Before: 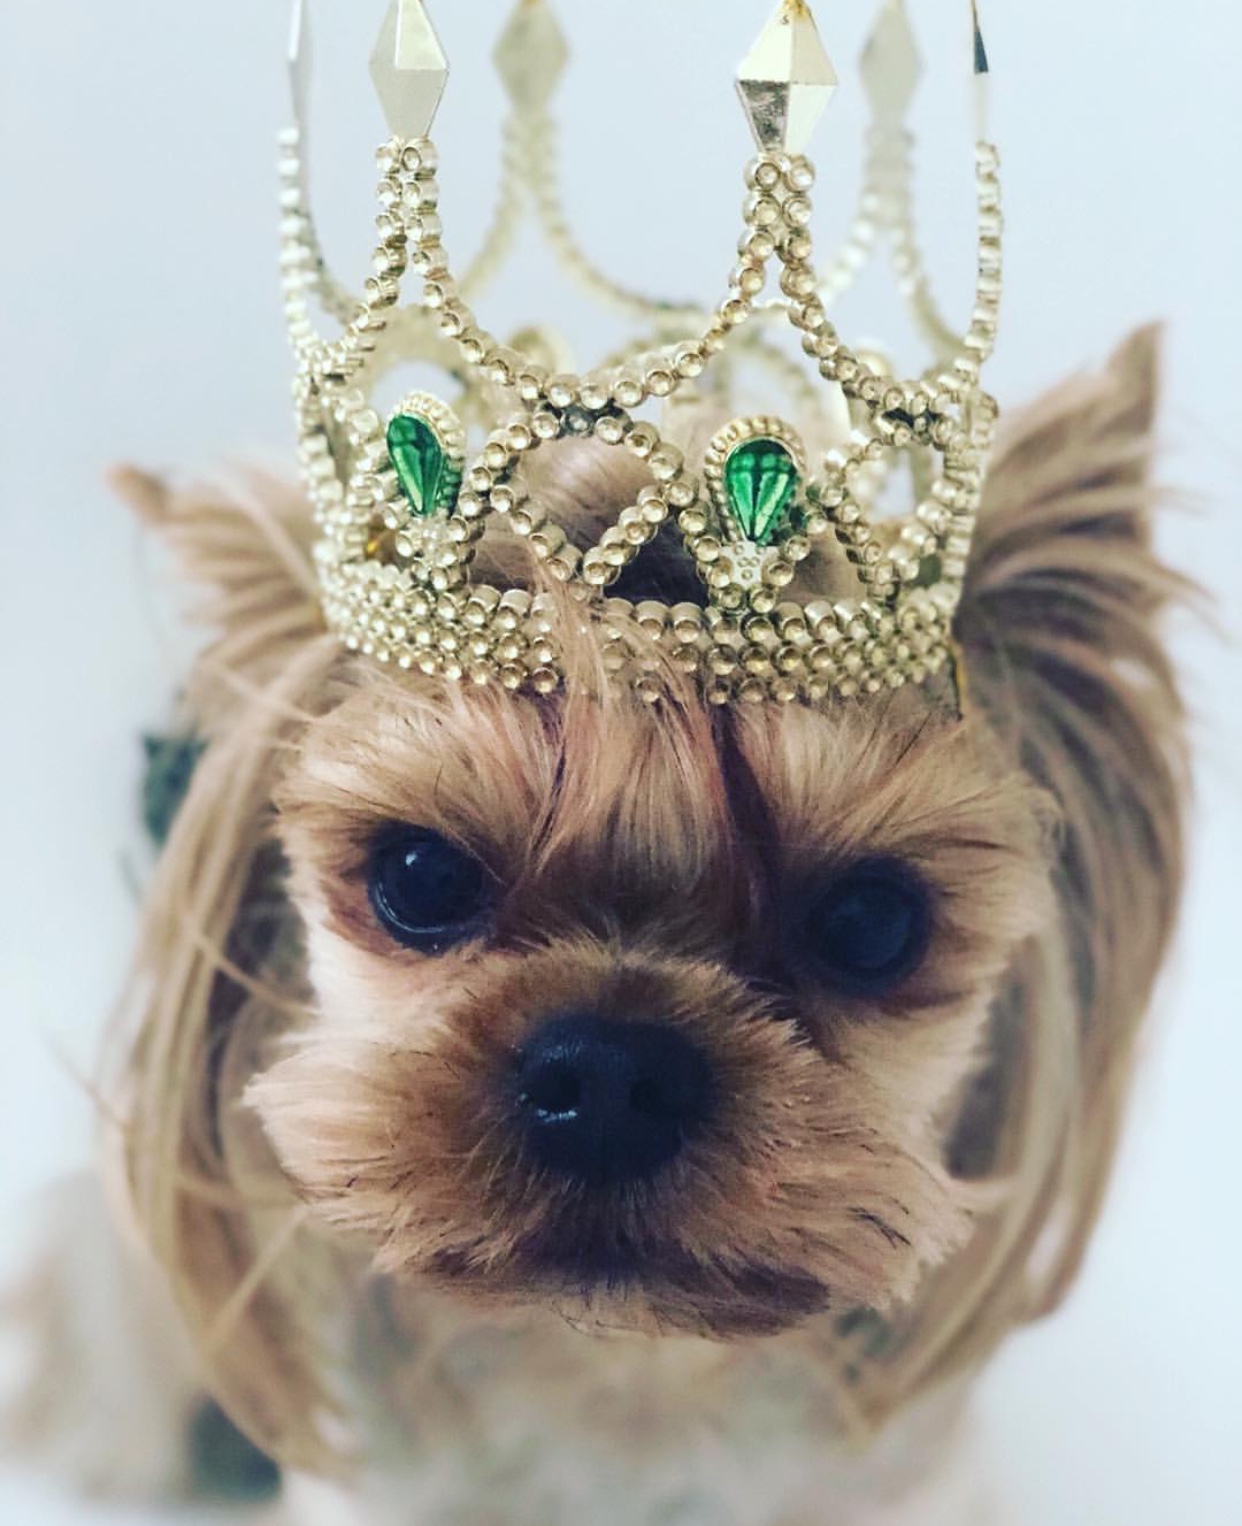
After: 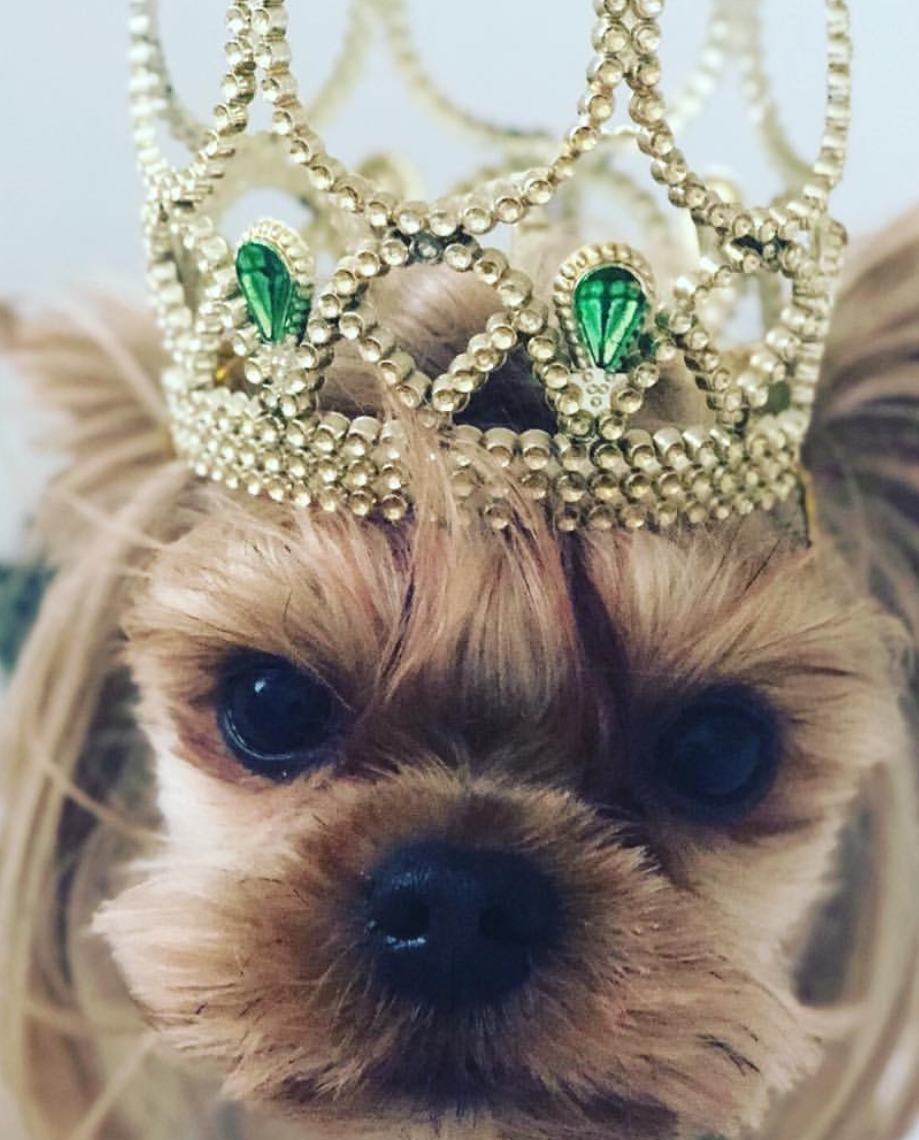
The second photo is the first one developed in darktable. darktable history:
crop and rotate: left 12.216%, top 11.352%, right 13.714%, bottom 13.903%
